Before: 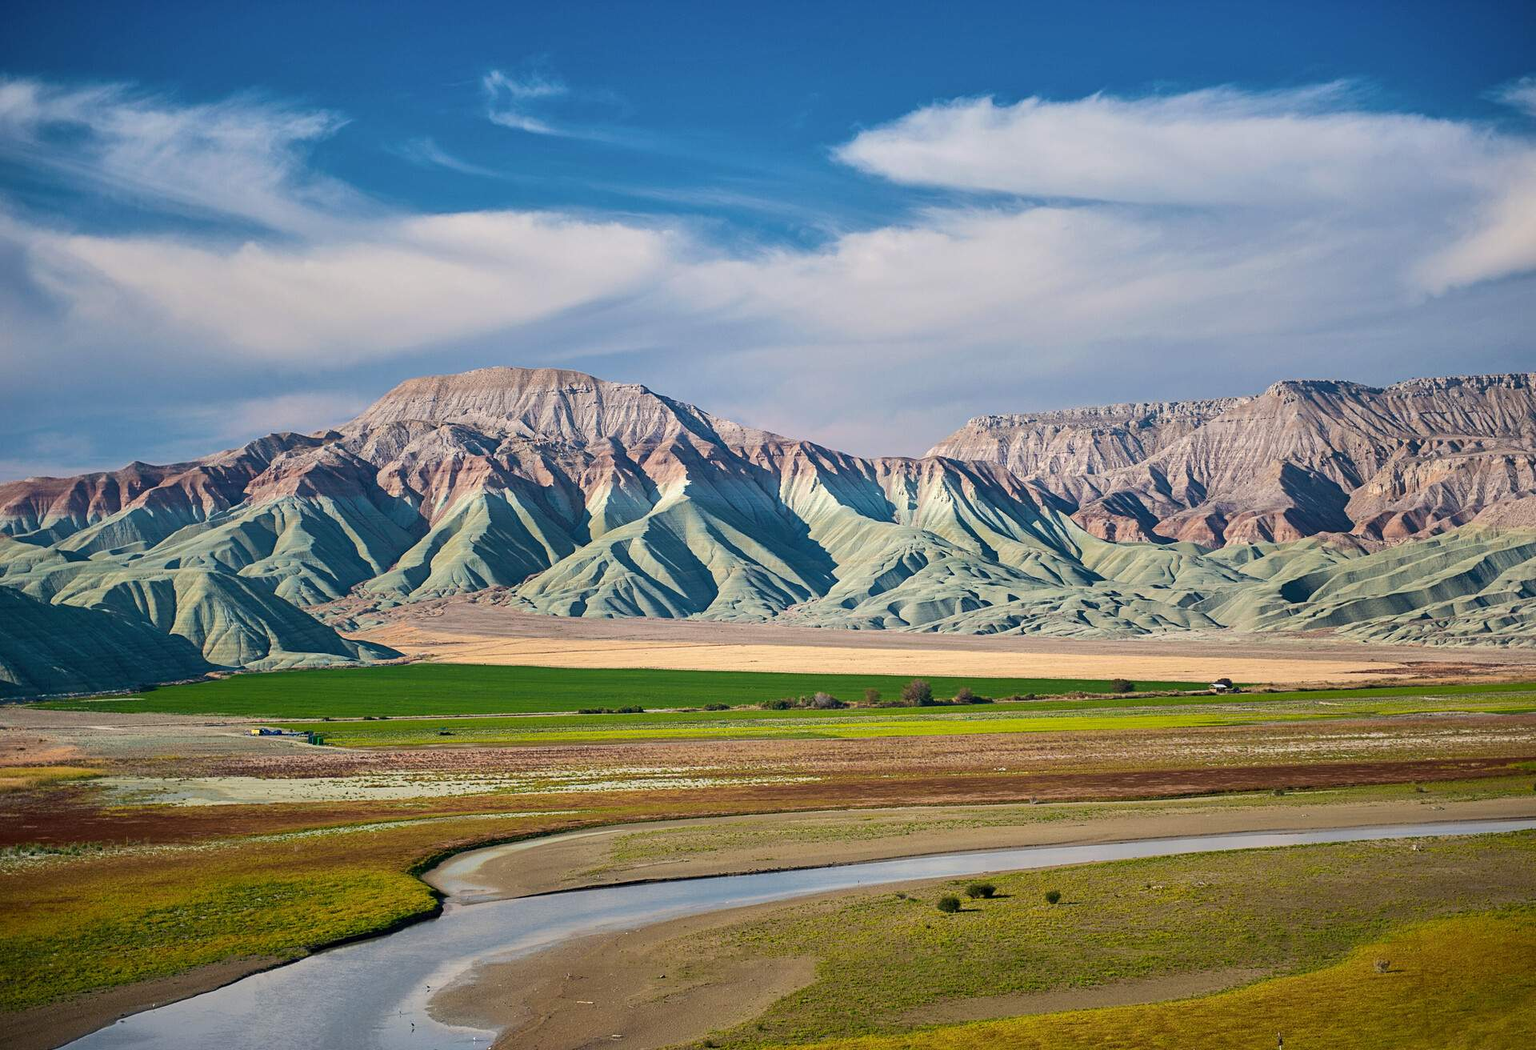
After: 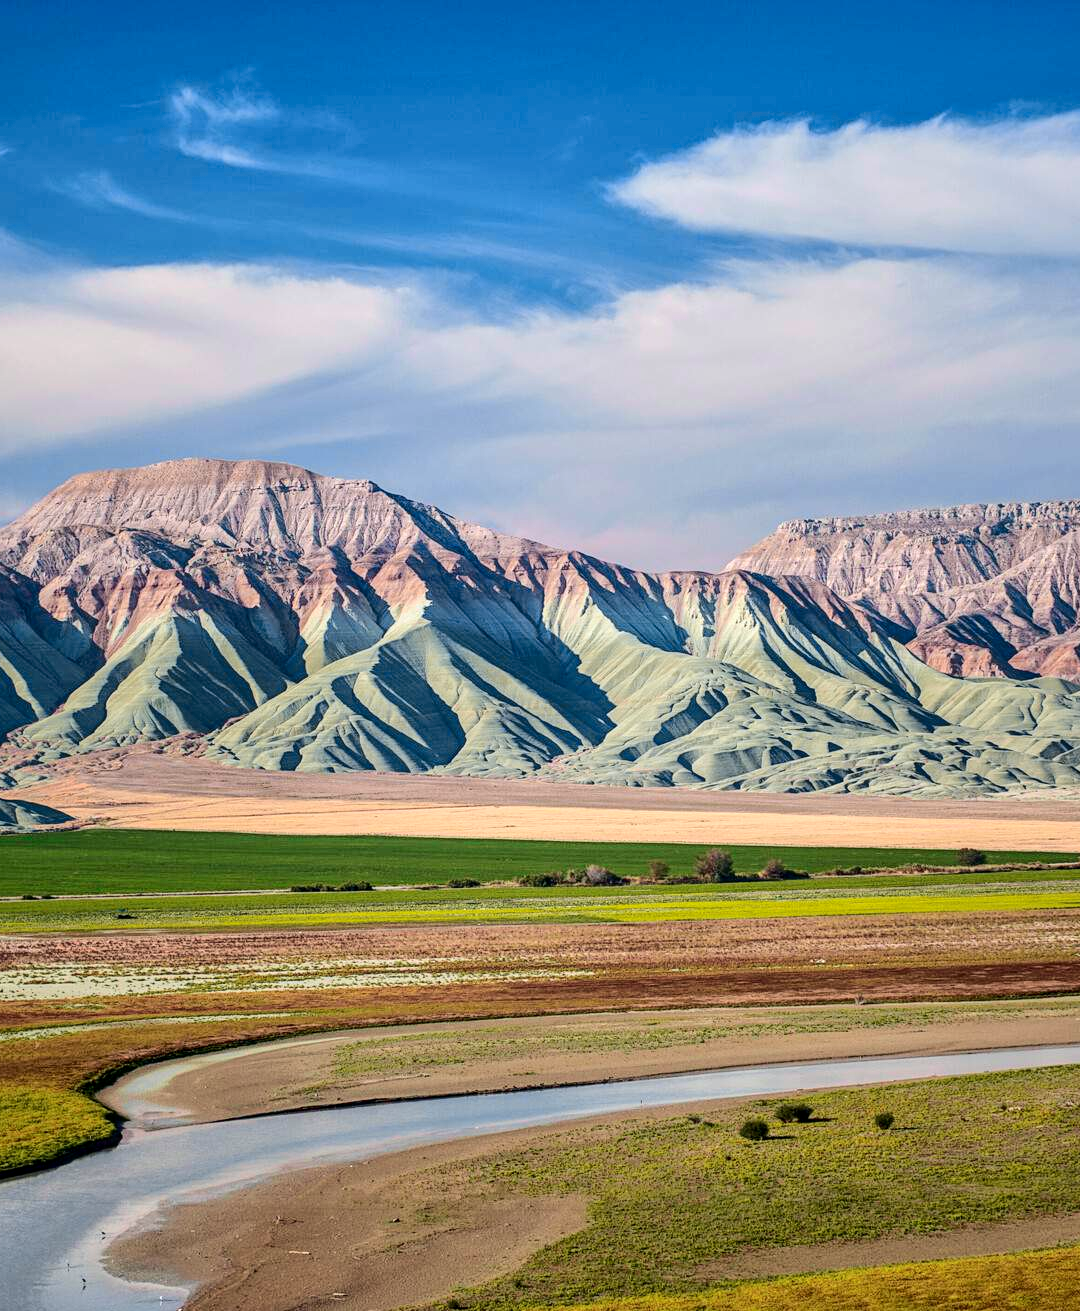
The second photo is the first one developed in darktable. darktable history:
local contrast: on, module defaults
contrast brightness saturation: contrast 0.037, saturation 0.157
tone curve: curves: ch0 [(0, 0) (0.105, 0.068) (0.181, 0.14) (0.28, 0.259) (0.384, 0.404) (0.485, 0.531) (0.638, 0.681) (0.87, 0.883) (1, 0.977)]; ch1 [(0, 0) (0.161, 0.092) (0.35, 0.33) (0.379, 0.401) (0.456, 0.469) (0.501, 0.499) (0.516, 0.524) (0.562, 0.569) (0.635, 0.646) (1, 1)]; ch2 [(0, 0) (0.371, 0.362) (0.437, 0.437) (0.5, 0.5) (0.53, 0.524) (0.56, 0.561) (0.622, 0.606) (1, 1)], color space Lab, independent channels, preserve colors none
color correction: highlights a* 0.039, highlights b* -0.7
crop and rotate: left 22.548%, right 21.157%
